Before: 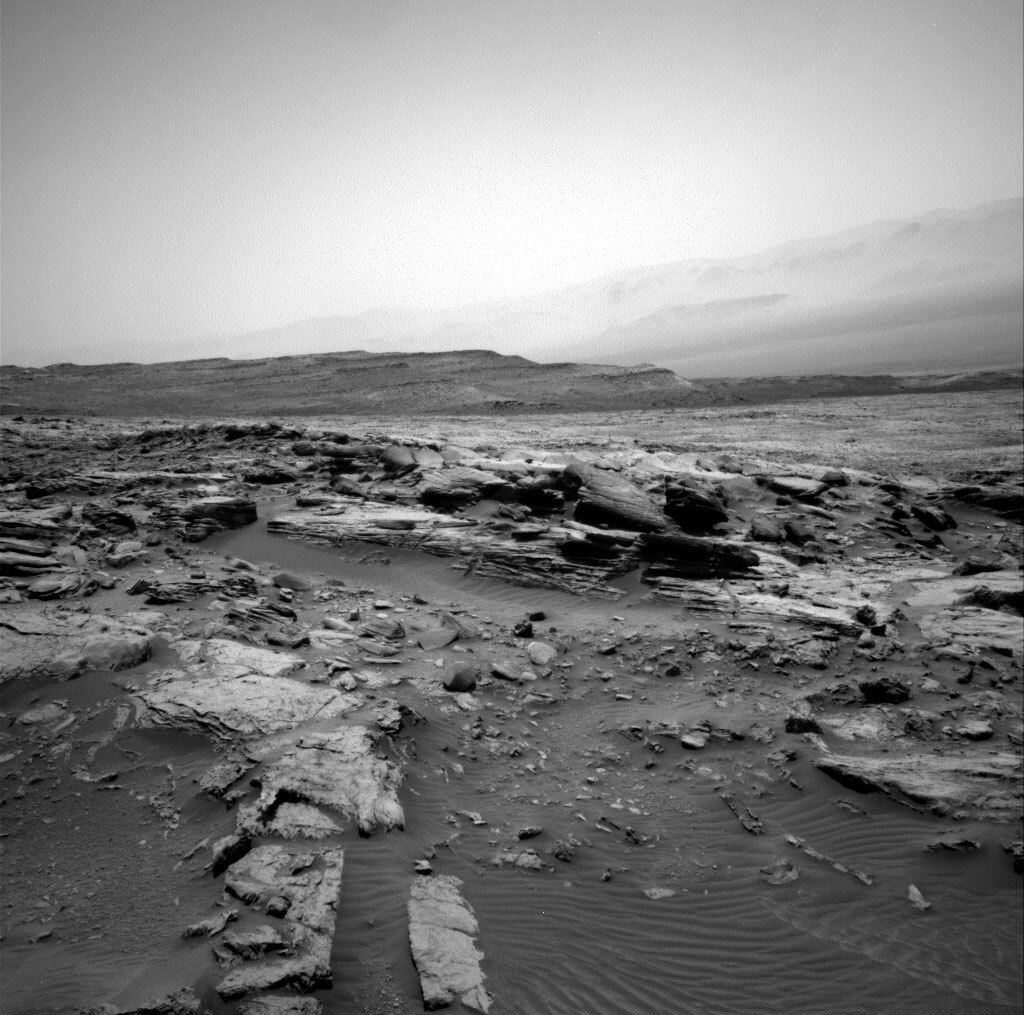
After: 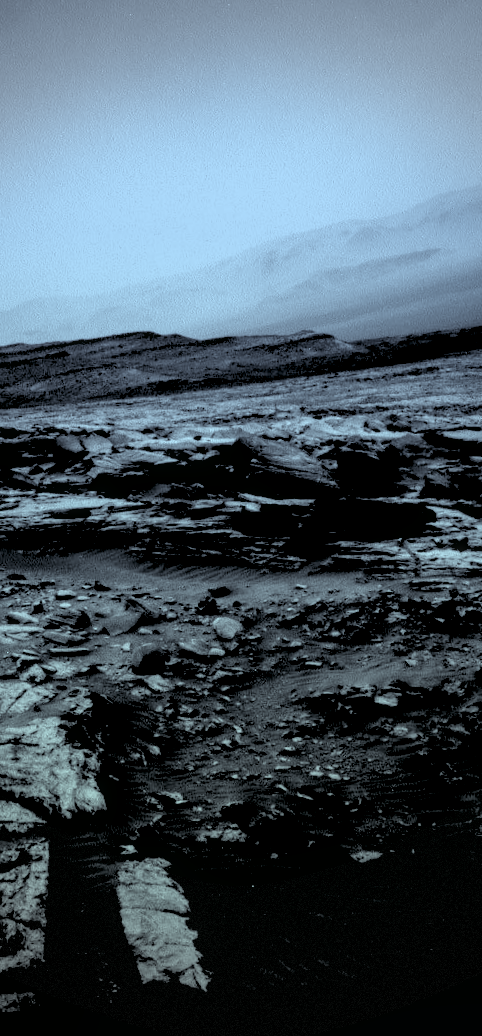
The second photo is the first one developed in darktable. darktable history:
rotate and perspective: rotation -5.2°, automatic cropping off
graduated density: hue 238.83°, saturation 50%
vignetting: fall-off start 91%, fall-off radius 39.39%, brightness -0.182, saturation -0.3, width/height ratio 1.219, shape 1.3, dithering 8-bit output, unbound false
exposure: black level correction 0.1, exposure -0.092 EV, compensate highlight preservation false
crop: left 33.452%, top 6.025%, right 23.155%
tone equalizer: on, module defaults
color balance: mode lift, gamma, gain (sRGB), lift [0.997, 0.979, 1.021, 1.011], gamma [1, 1.084, 0.916, 0.998], gain [1, 0.87, 1.13, 1.101], contrast 4.55%, contrast fulcrum 38.24%, output saturation 104.09%
local contrast: on, module defaults
